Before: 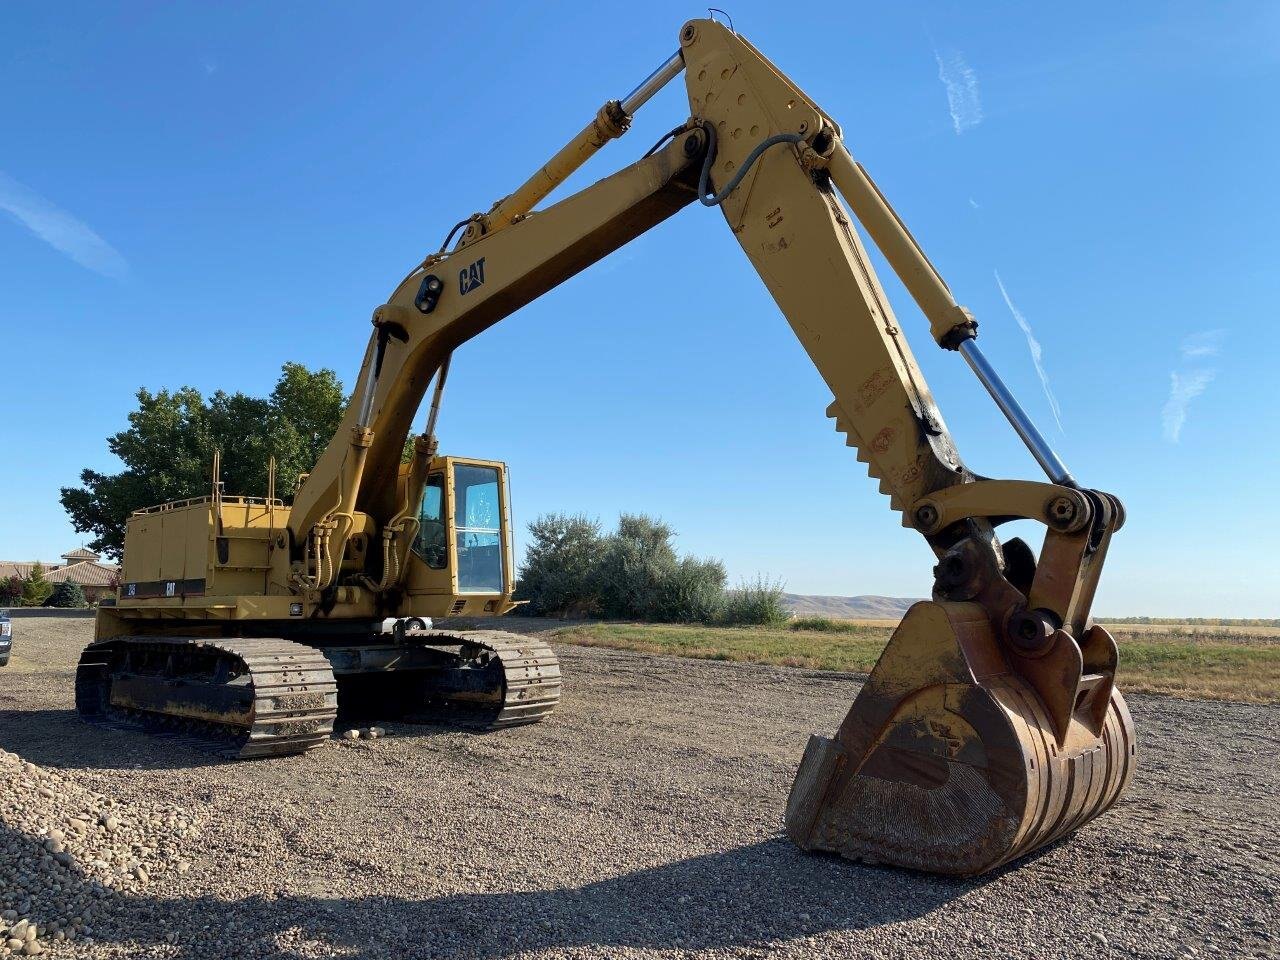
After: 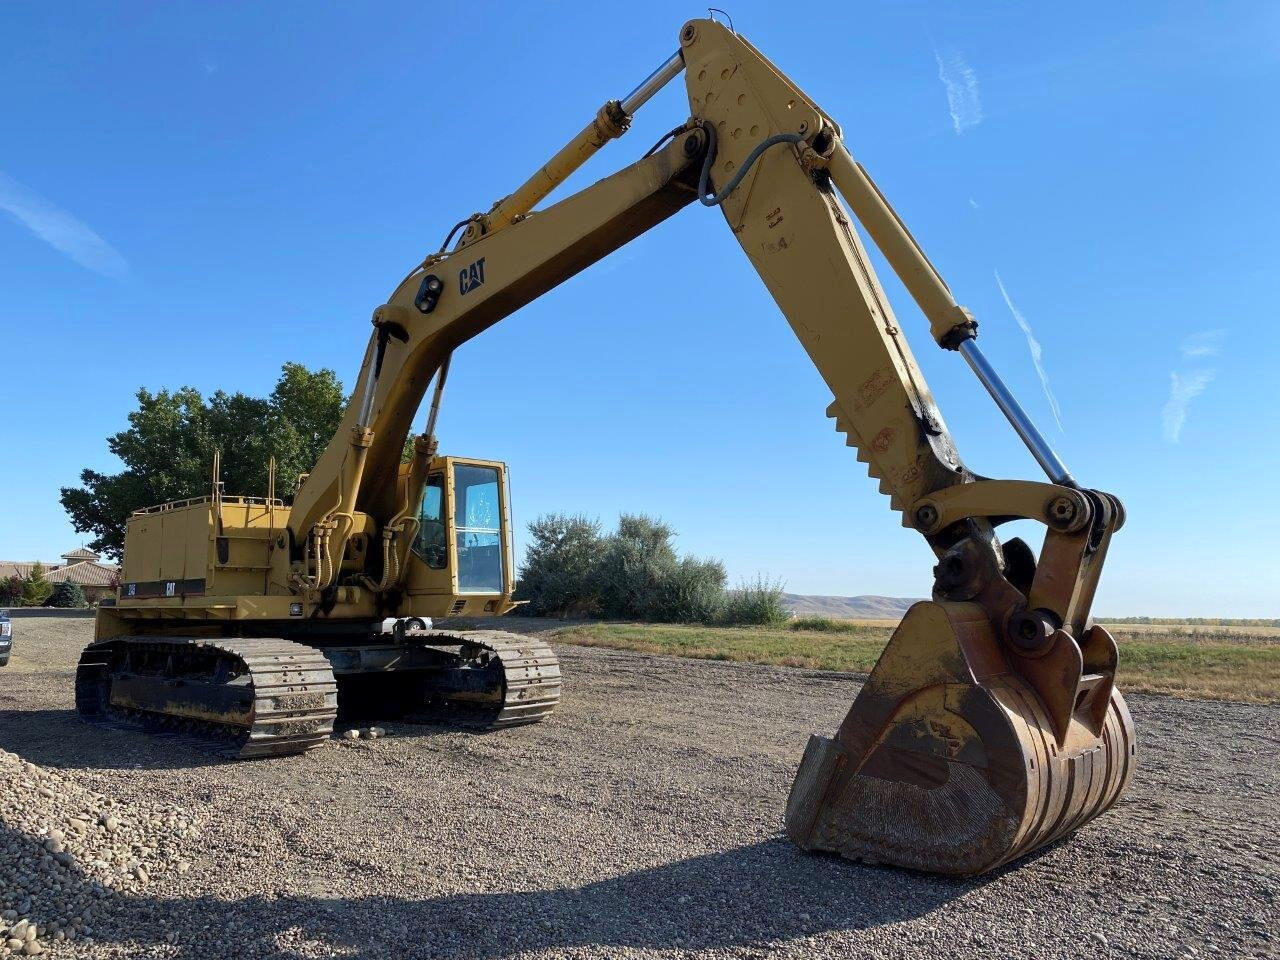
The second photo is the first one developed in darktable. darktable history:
fill light: on, module defaults
white balance: red 0.98, blue 1.034
